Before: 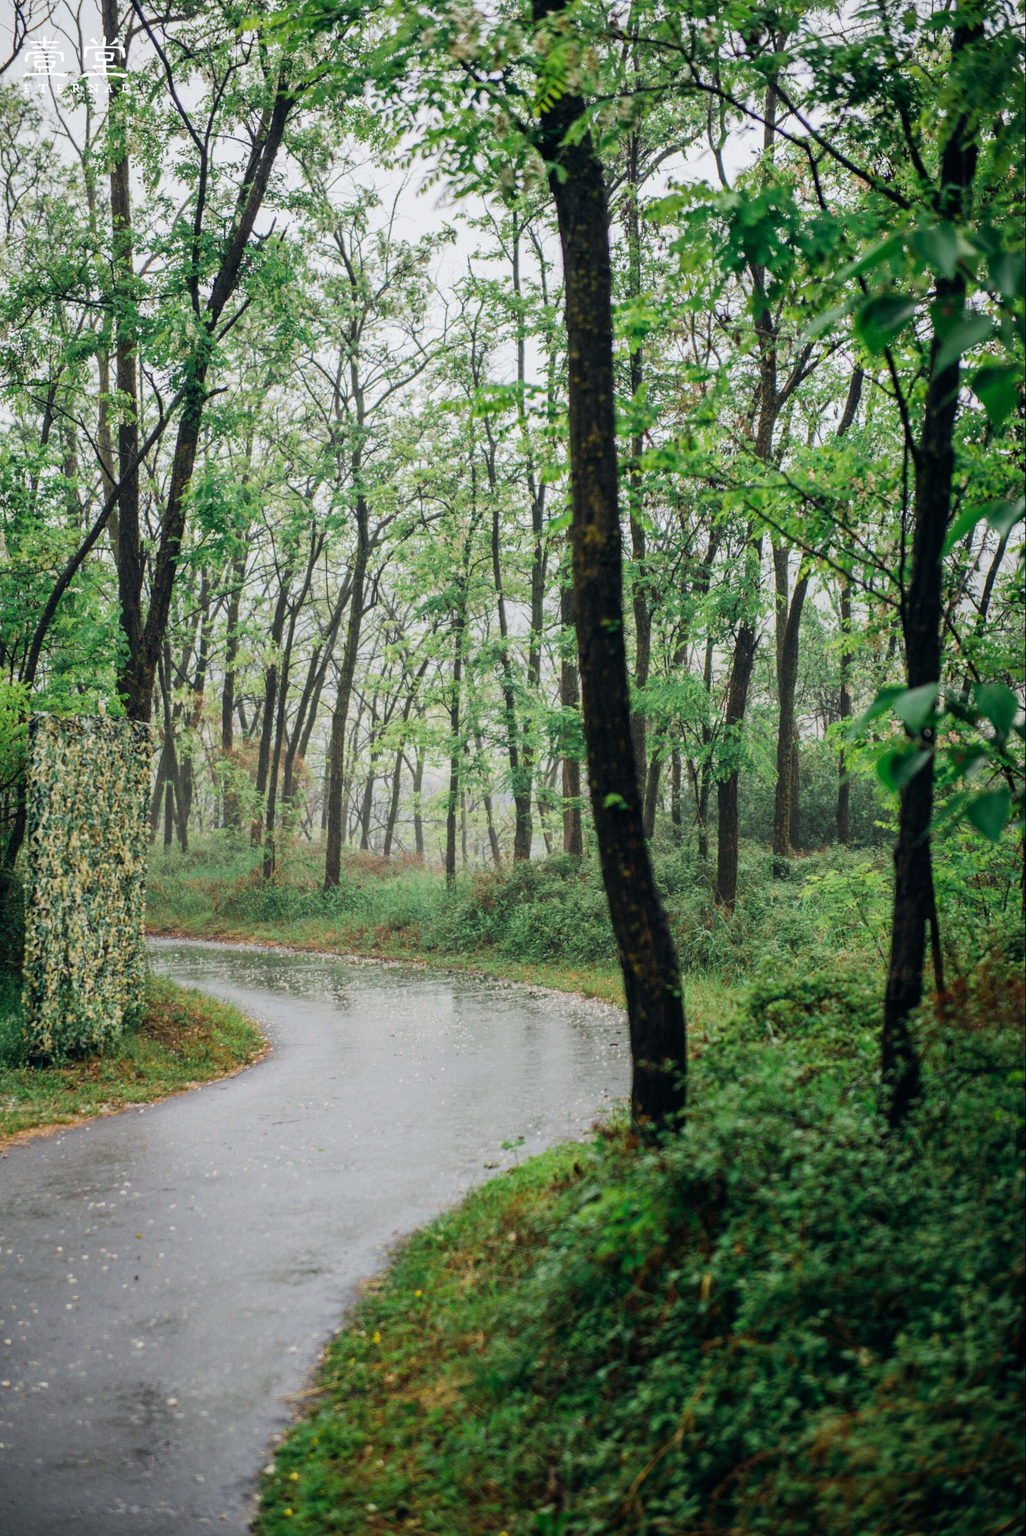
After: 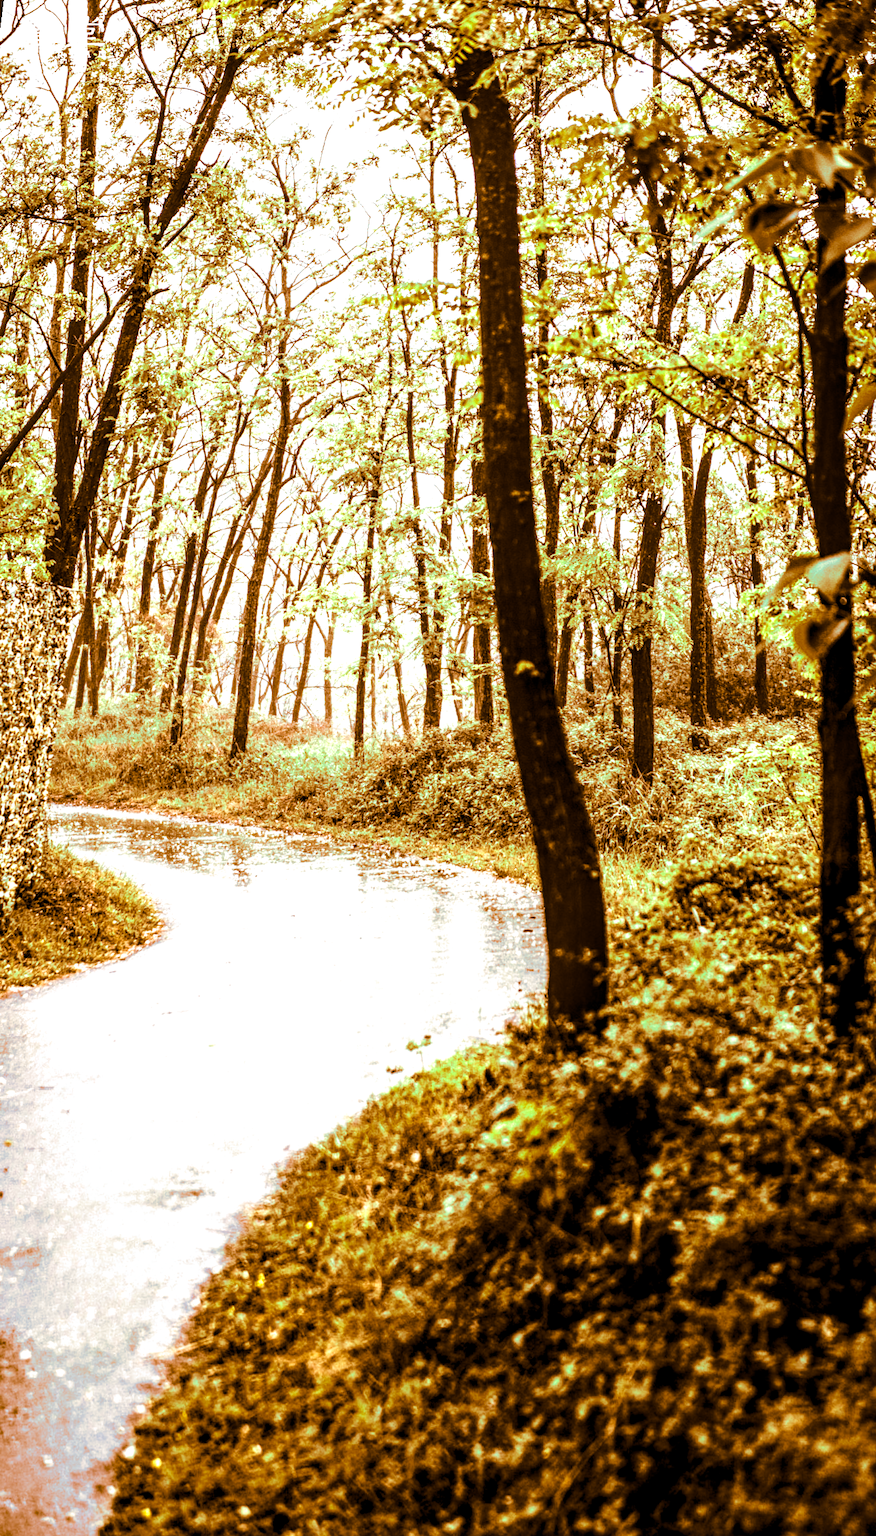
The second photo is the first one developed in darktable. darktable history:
tone equalizer: -8 EV -0.417 EV, -7 EV -0.389 EV, -6 EV -0.333 EV, -5 EV -0.222 EV, -3 EV 0.222 EV, -2 EV 0.333 EV, -1 EV 0.389 EV, +0 EV 0.417 EV, edges refinement/feathering 500, mask exposure compensation -1.57 EV, preserve details no
rotate and perspective: rotation 0.72°, lens shift (vertical) -0.352, lens shift (horizontal) -0.051, crop left 0.152, crop right 0.859, crop top 0.019, crop bottom 0.964
base curve: curves: ch0 [(0, 0) (0.073, 0.04) (0.157, 0.139) (0.492, 0.492) (0.758, 0.758) (1, 1)], preserve colors none
white balance: emerald 1
local contrast: highlights 25%, detail 150%
split-toning: shadows › hue 26°, shadows › saturation 0.92, highlights › hue 40°, highlights › saturation 0.92, balance -63, compress 0%
sharpen: radius 2.883, amount 0.868, threshold 47.523
exposure: black level correction 0, exposure 1 EV, compensate exposure bias true, compensate highlight preservation false
